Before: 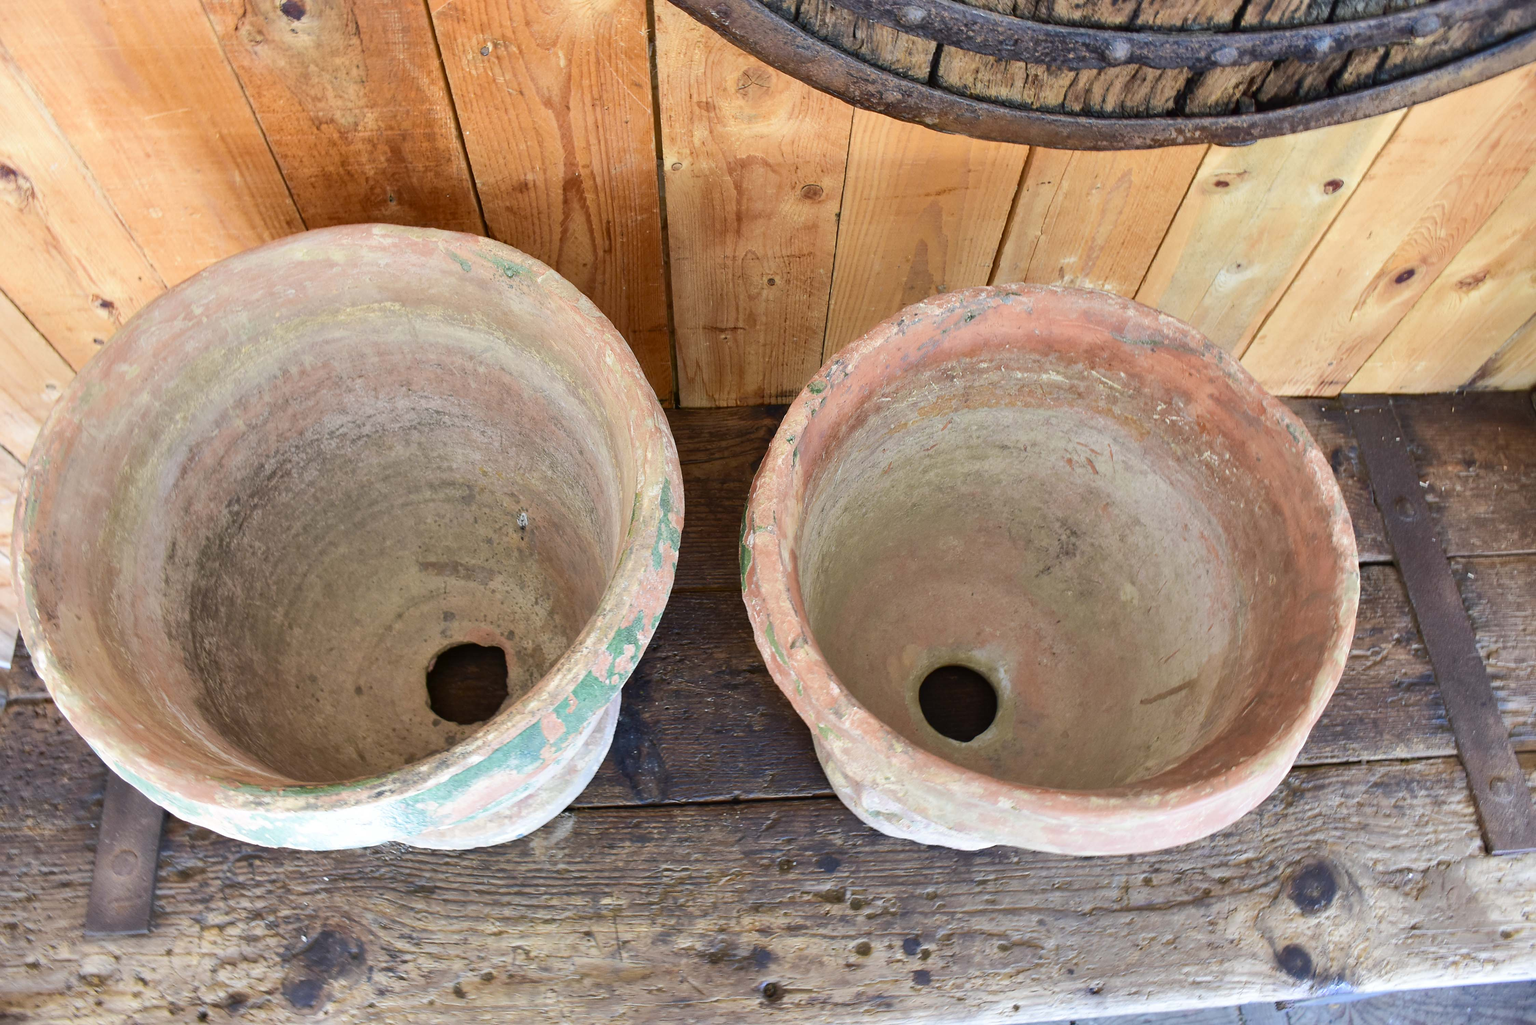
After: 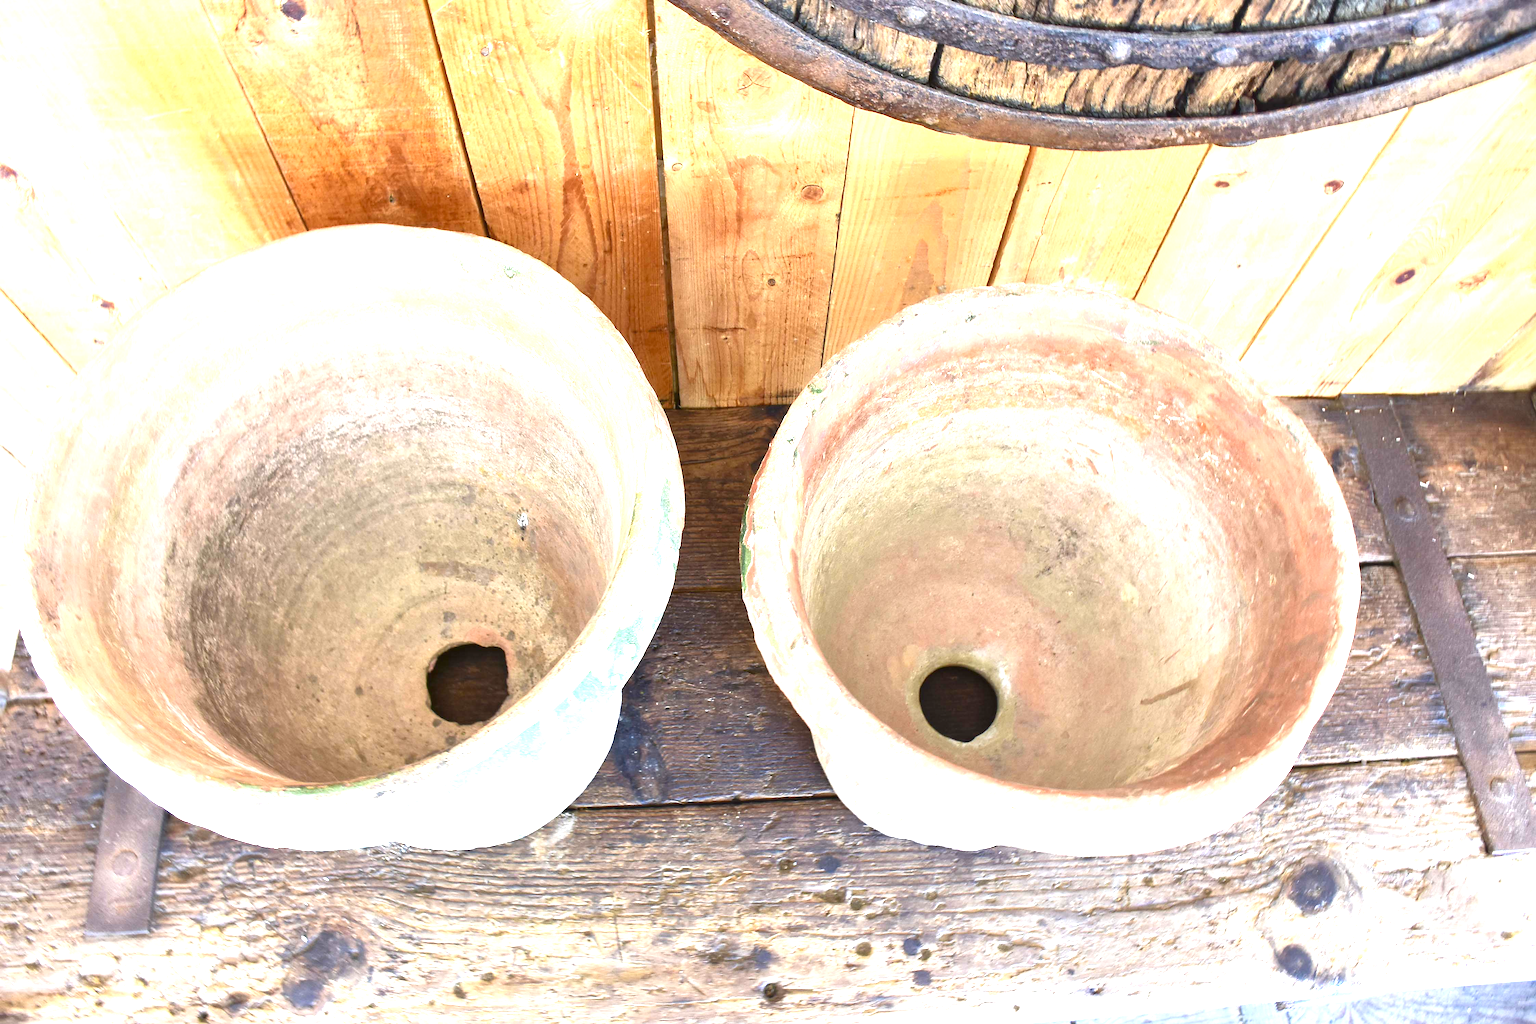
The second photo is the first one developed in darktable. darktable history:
exposure: black level correction 0, exposure 1.59 EV, compensate exposure bias true, compensate highlight preservation false
